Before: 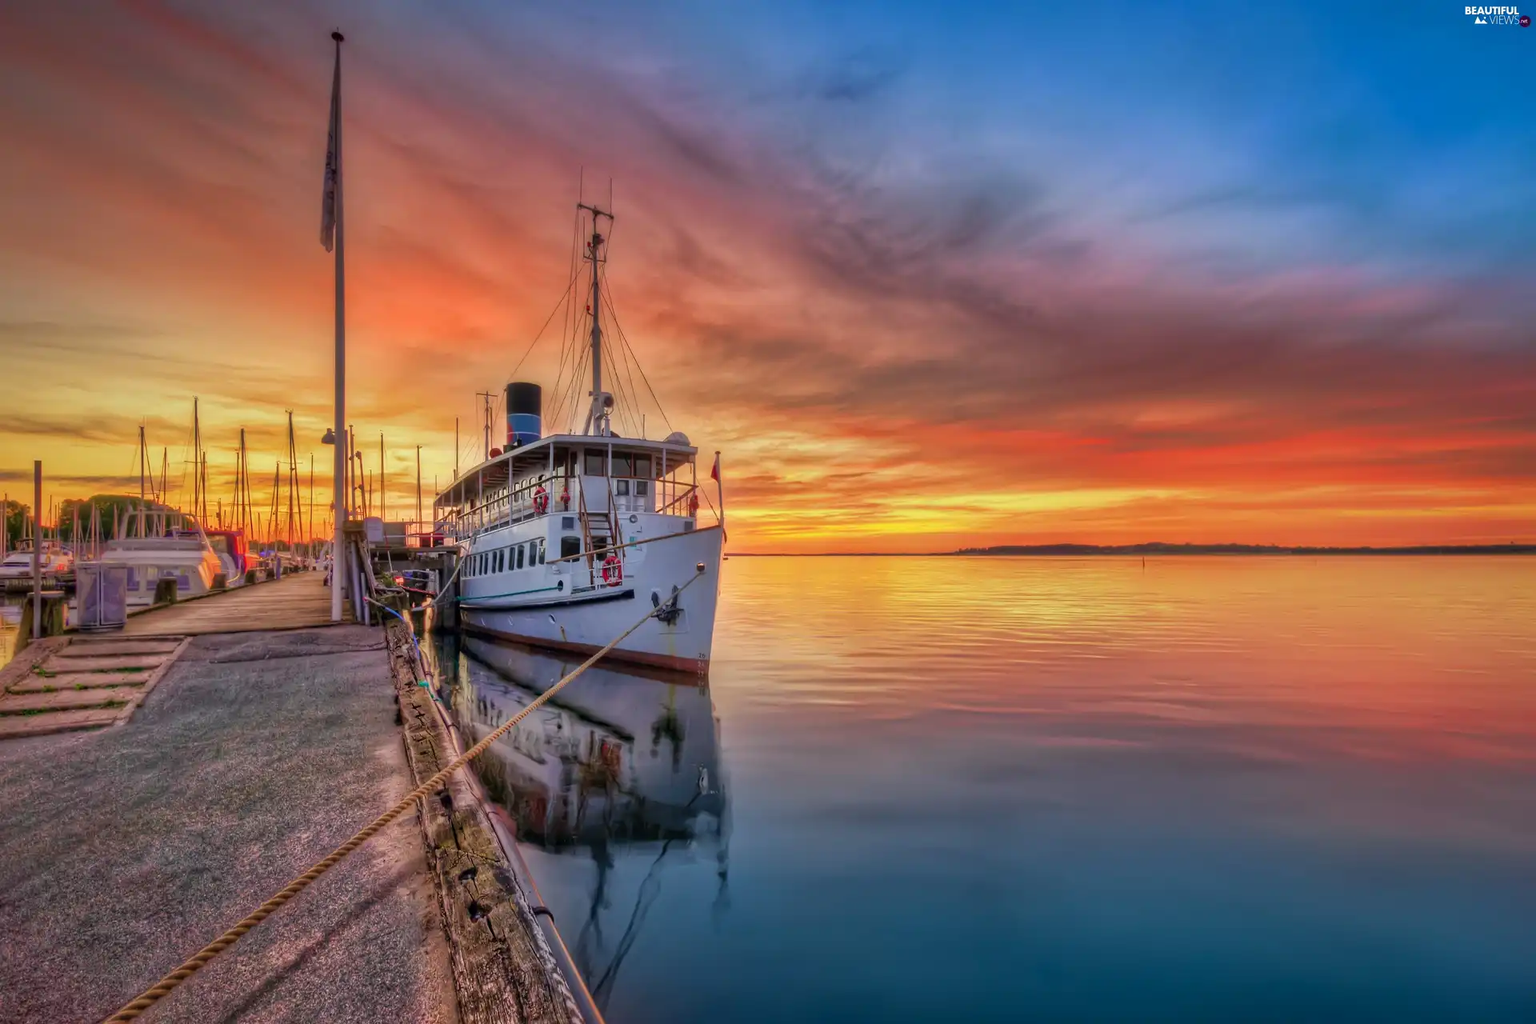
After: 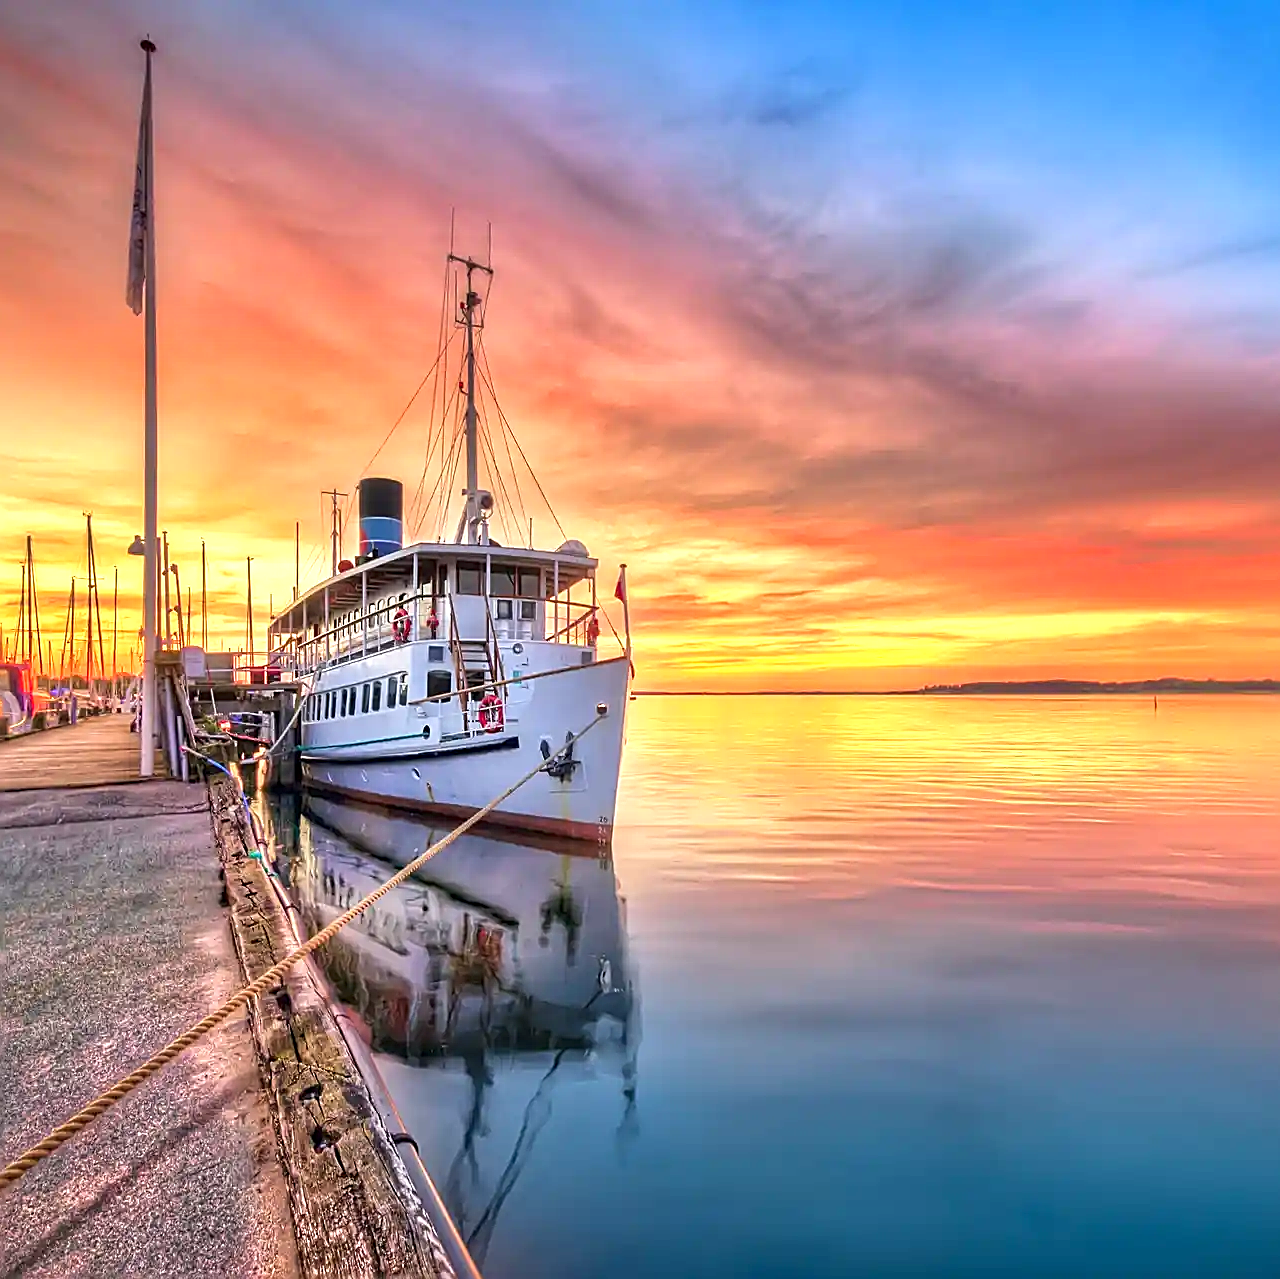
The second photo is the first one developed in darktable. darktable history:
tone equalizer: on, module defaults
crop and rotate: left 14.309%, right 18.996%
exposure: exposure 1 EV, compensate highlight preservation false
sharpen: amount 0.913
